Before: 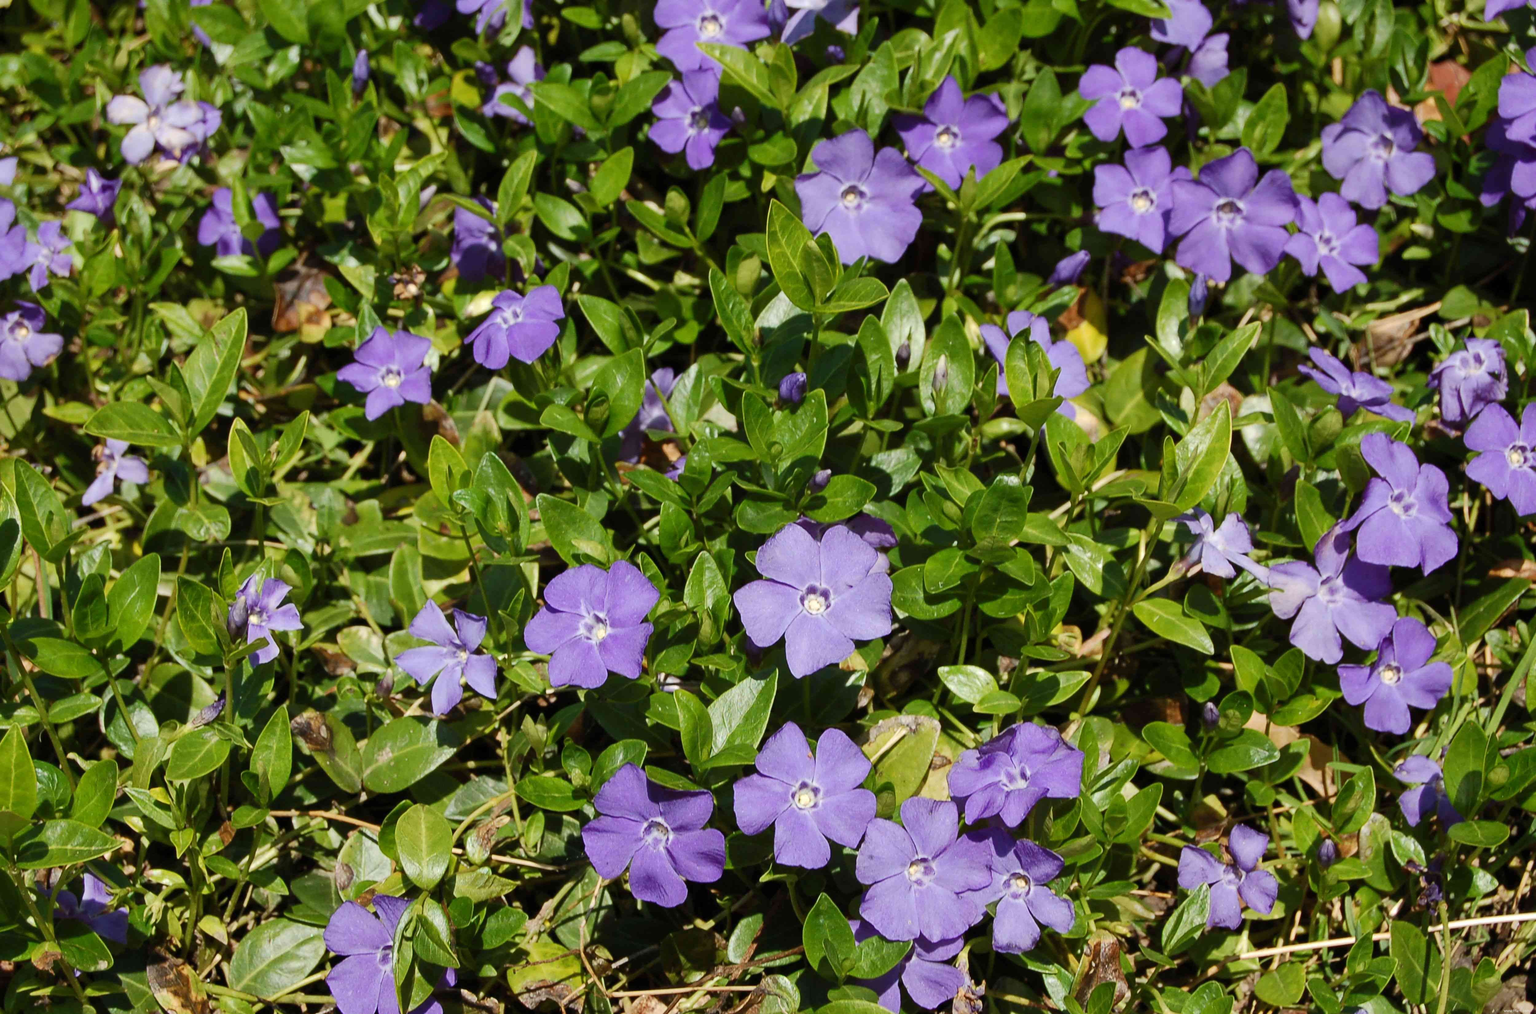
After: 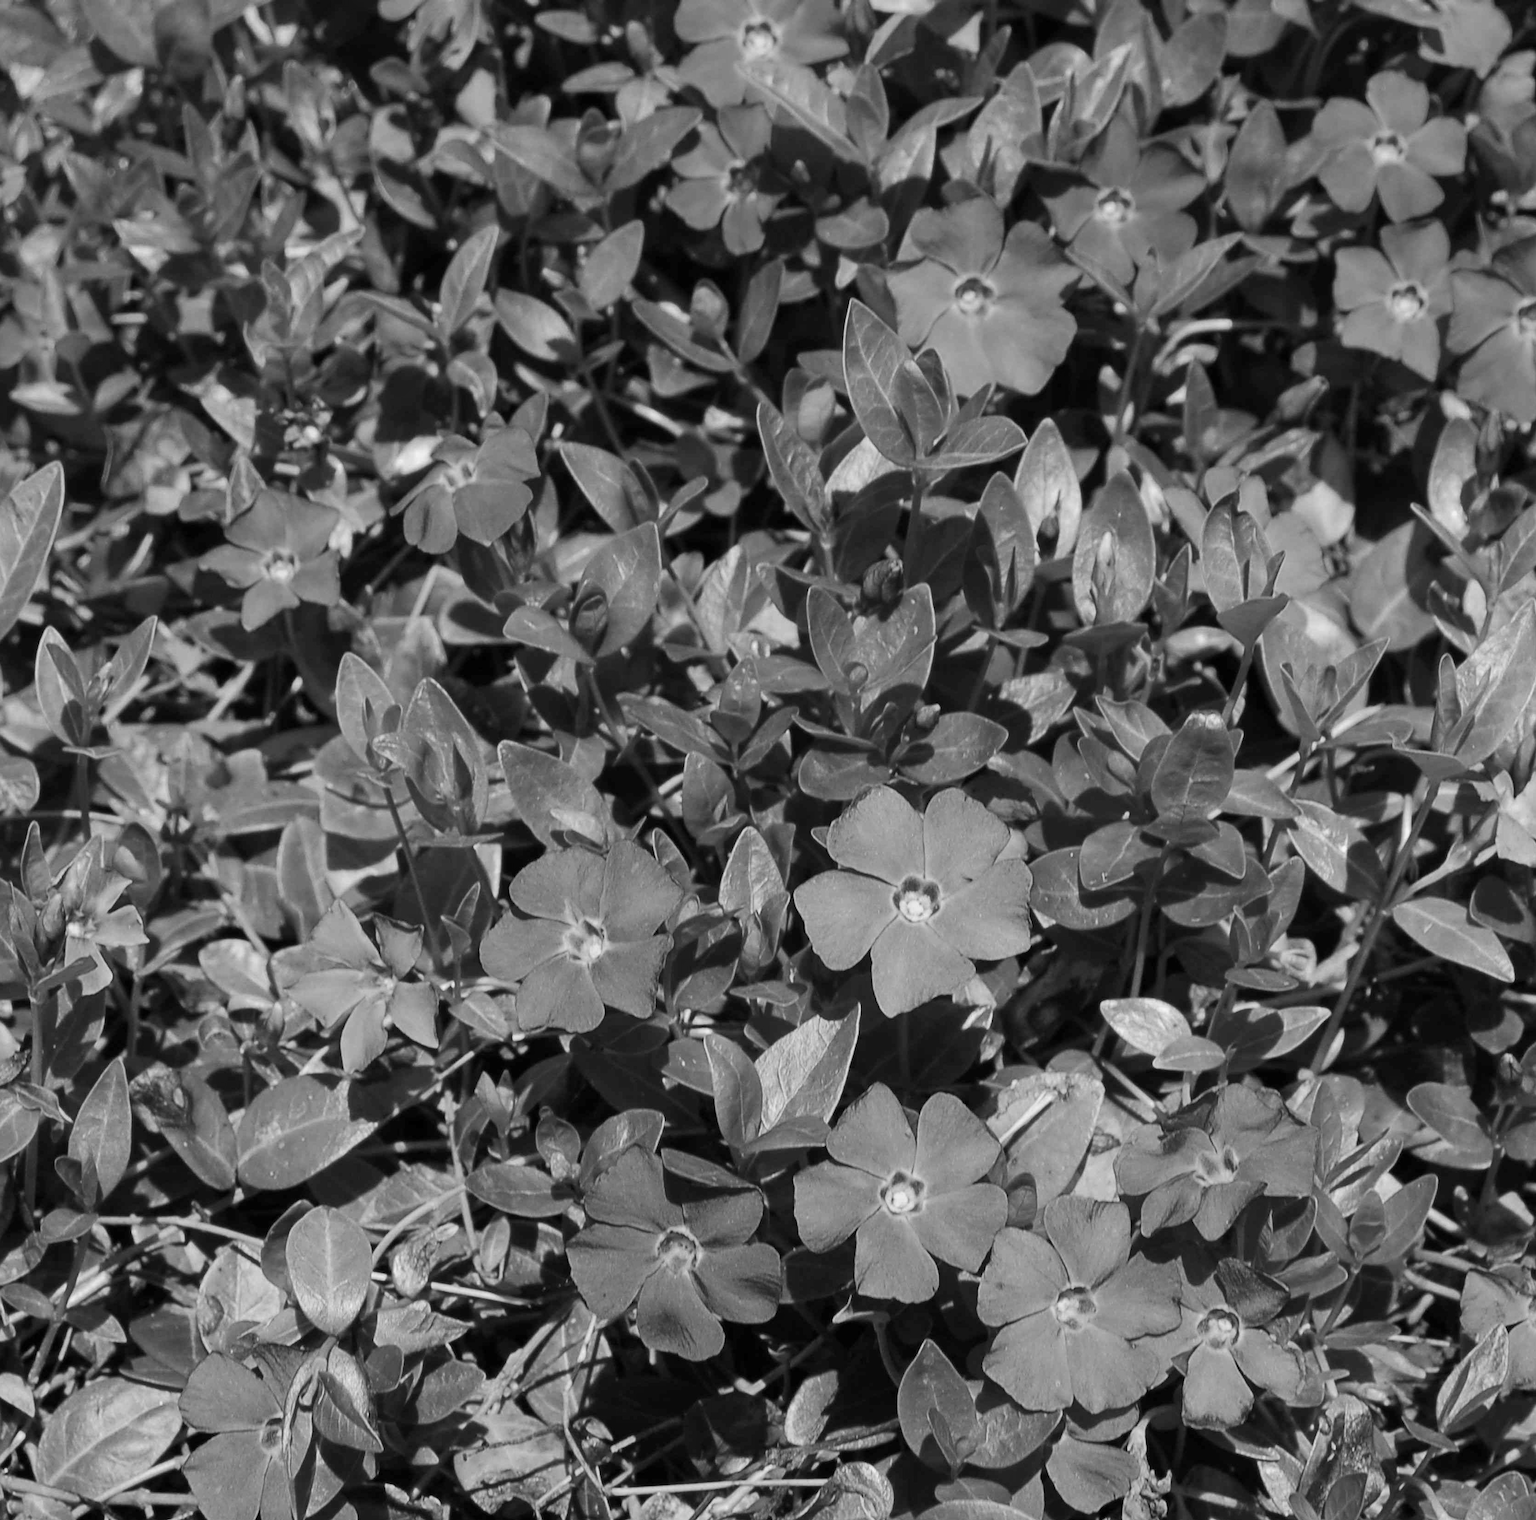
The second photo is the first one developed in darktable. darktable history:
monochrome: a -71.75, b 75.82
crop and rotate: left 13.342%, right 19.991%
